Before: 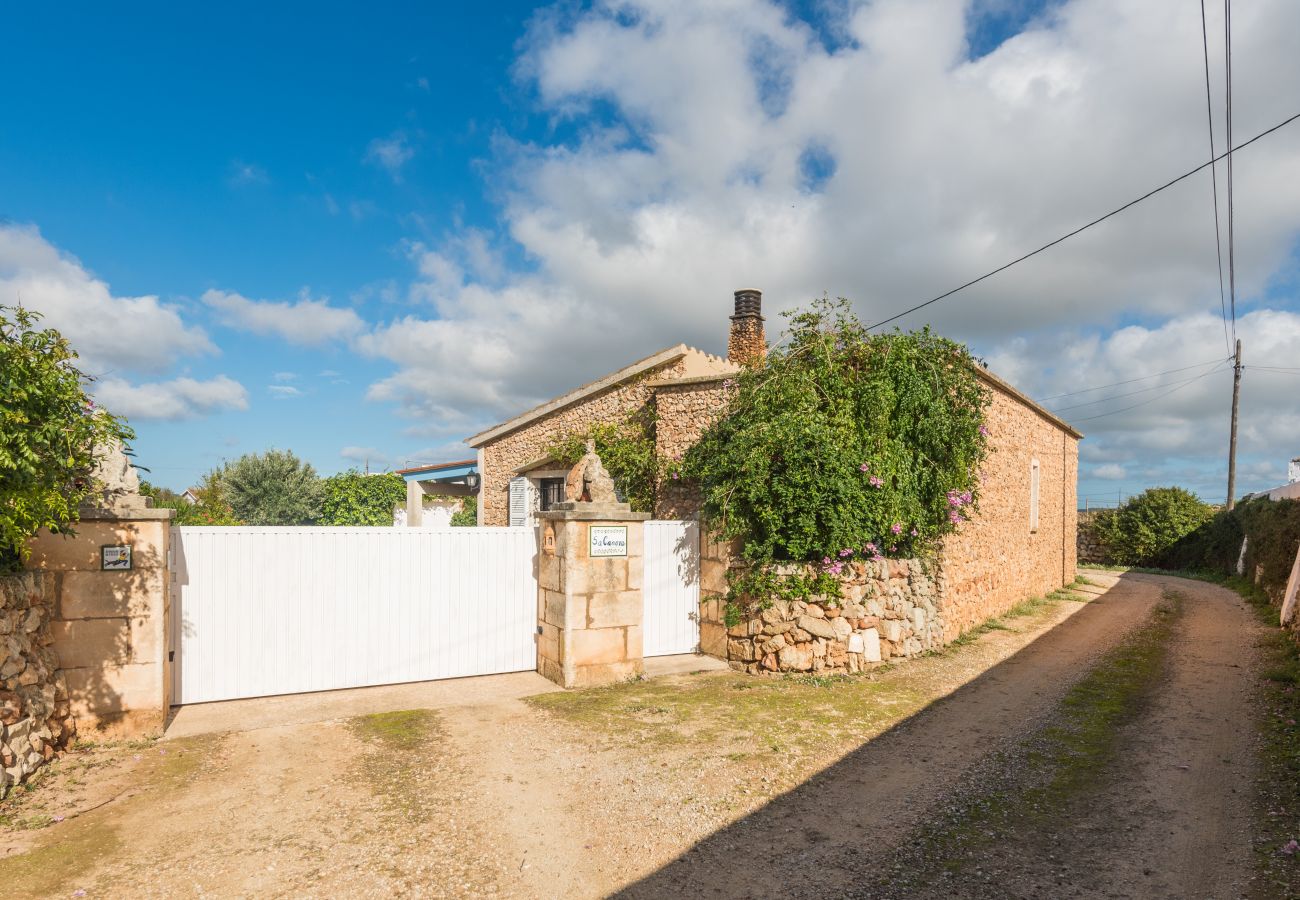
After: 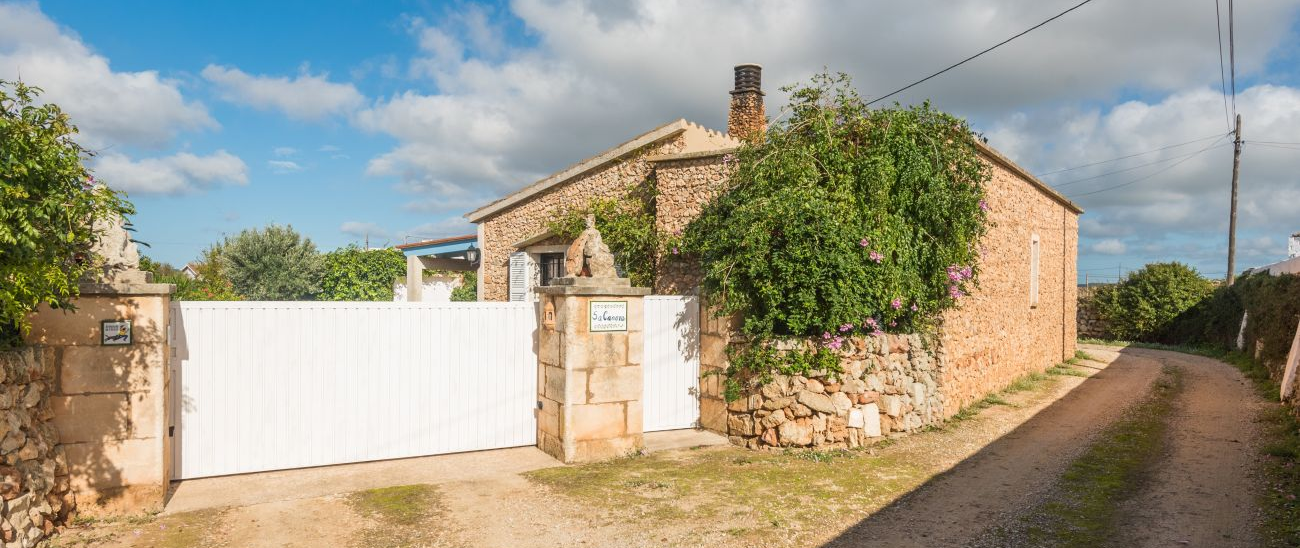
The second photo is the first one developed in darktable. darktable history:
crop and rotate: top 25.08%, bottom 14.02%
